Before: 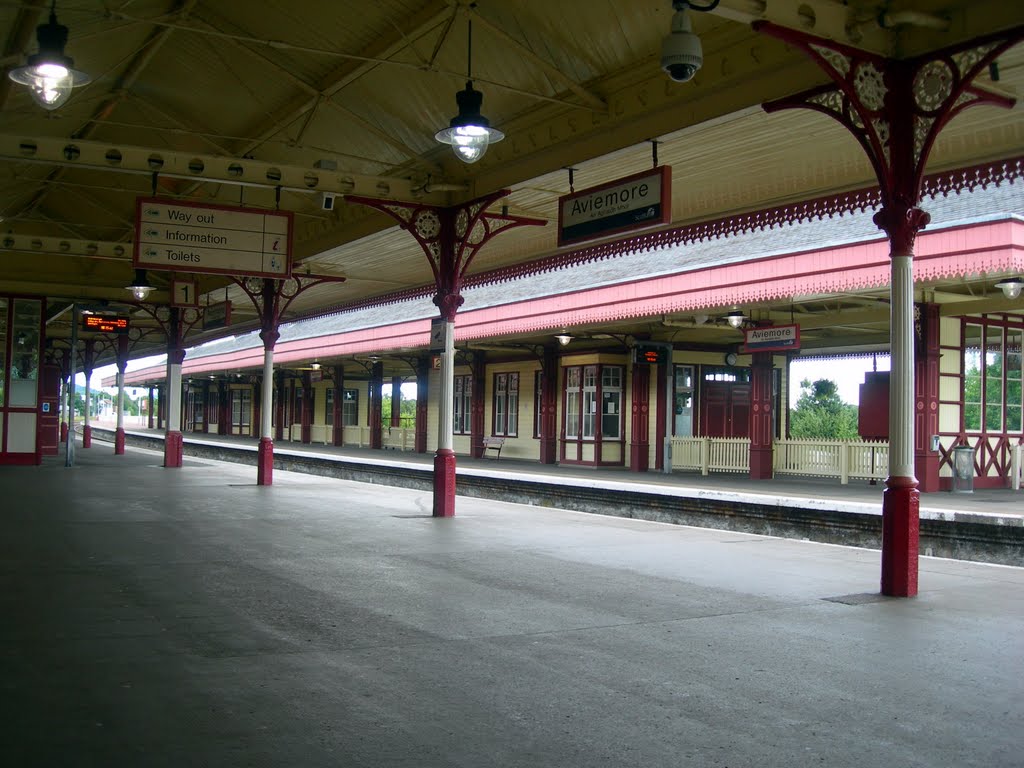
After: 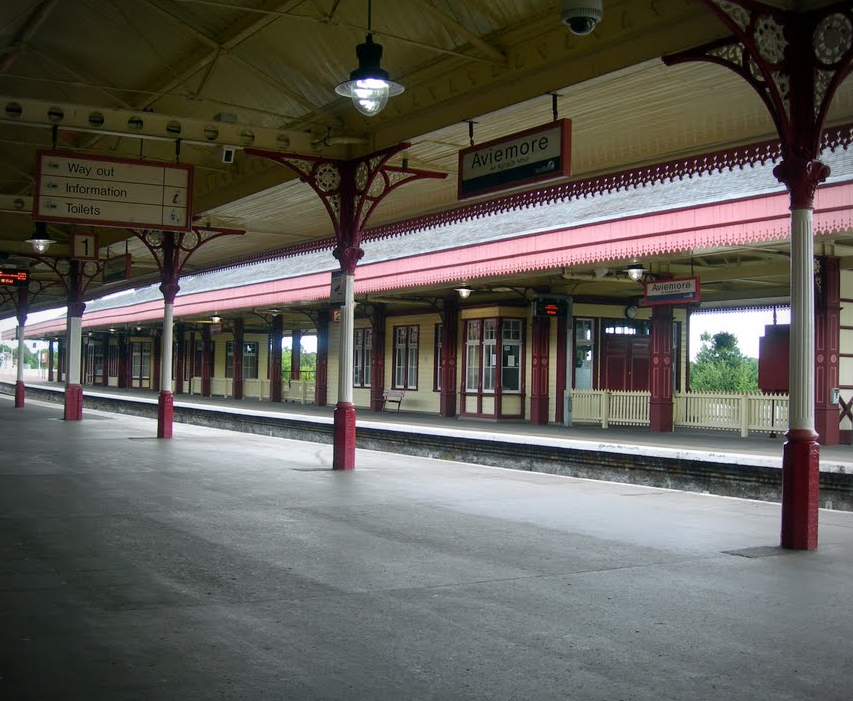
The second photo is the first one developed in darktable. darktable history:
vignetting: center (-0.033, -0.047)
crop: left 9.806%, top 6.227%, right 6.889%, bottom 2.471%
tone equalizer: edges refinement/feathering 500, mask exposure compensation -1.57 EV, preserve details no
